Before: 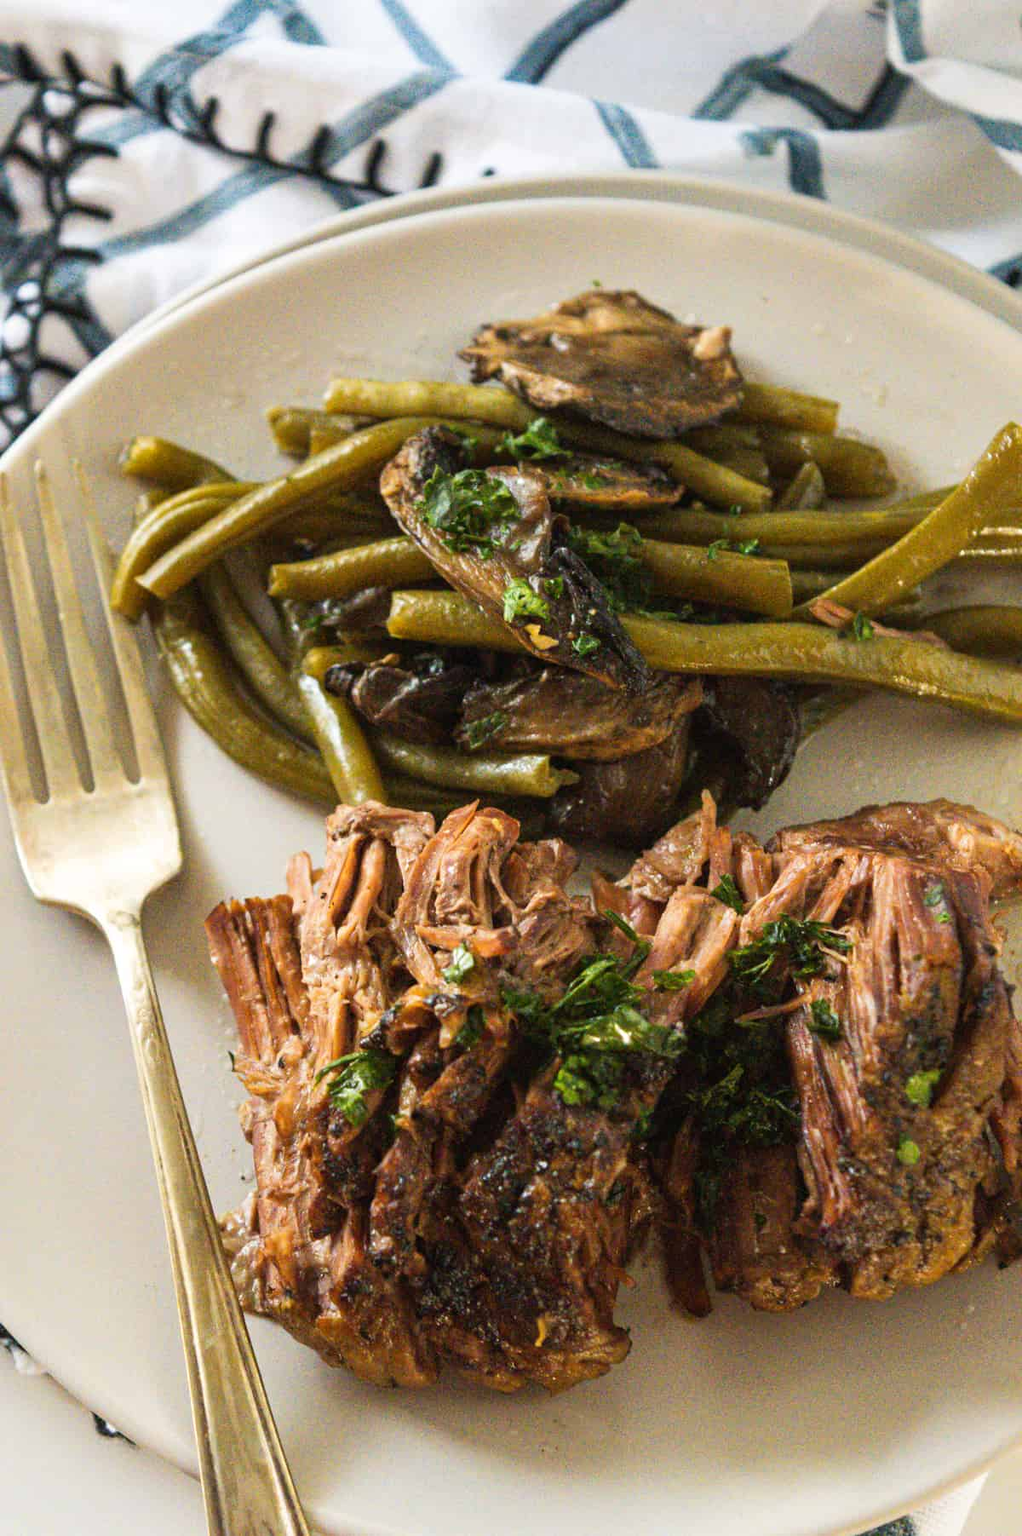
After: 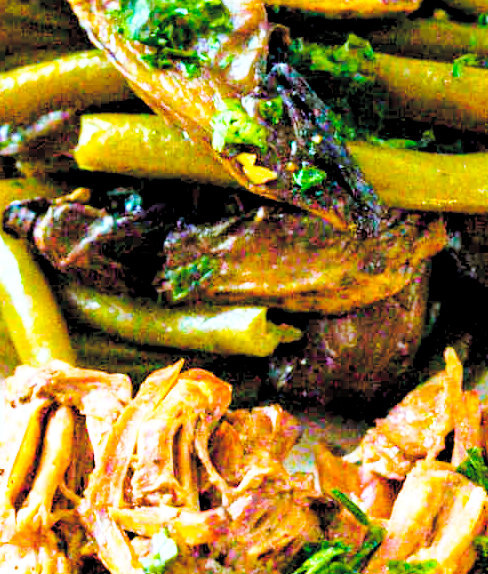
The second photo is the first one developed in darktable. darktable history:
crop: left 31.661%, top 32.119%, right 27.591%, bottom 35.996%
base curve: curves: ch0 [(0, 0) (0.028, 0.03) (0.121, 0.232) (0.46, 0.748) (0.859, 0.968) (1, 1)], preserve colors none
contrast brightness saturation: brightness 0.282
color calibration: illuminant custom, x 0.389, y 0.387, temperature 3798.16 K
color balance rgb: global offset › luminance -1.029%, perceptual saturation grading › global saturation 20%, perceptual saturation grading › highlights -25.313%, perceptual saturation grading › shadows 49.499%, perceptual brilliance grading › global brilliance 18.004%, global vibrance 50.146%
